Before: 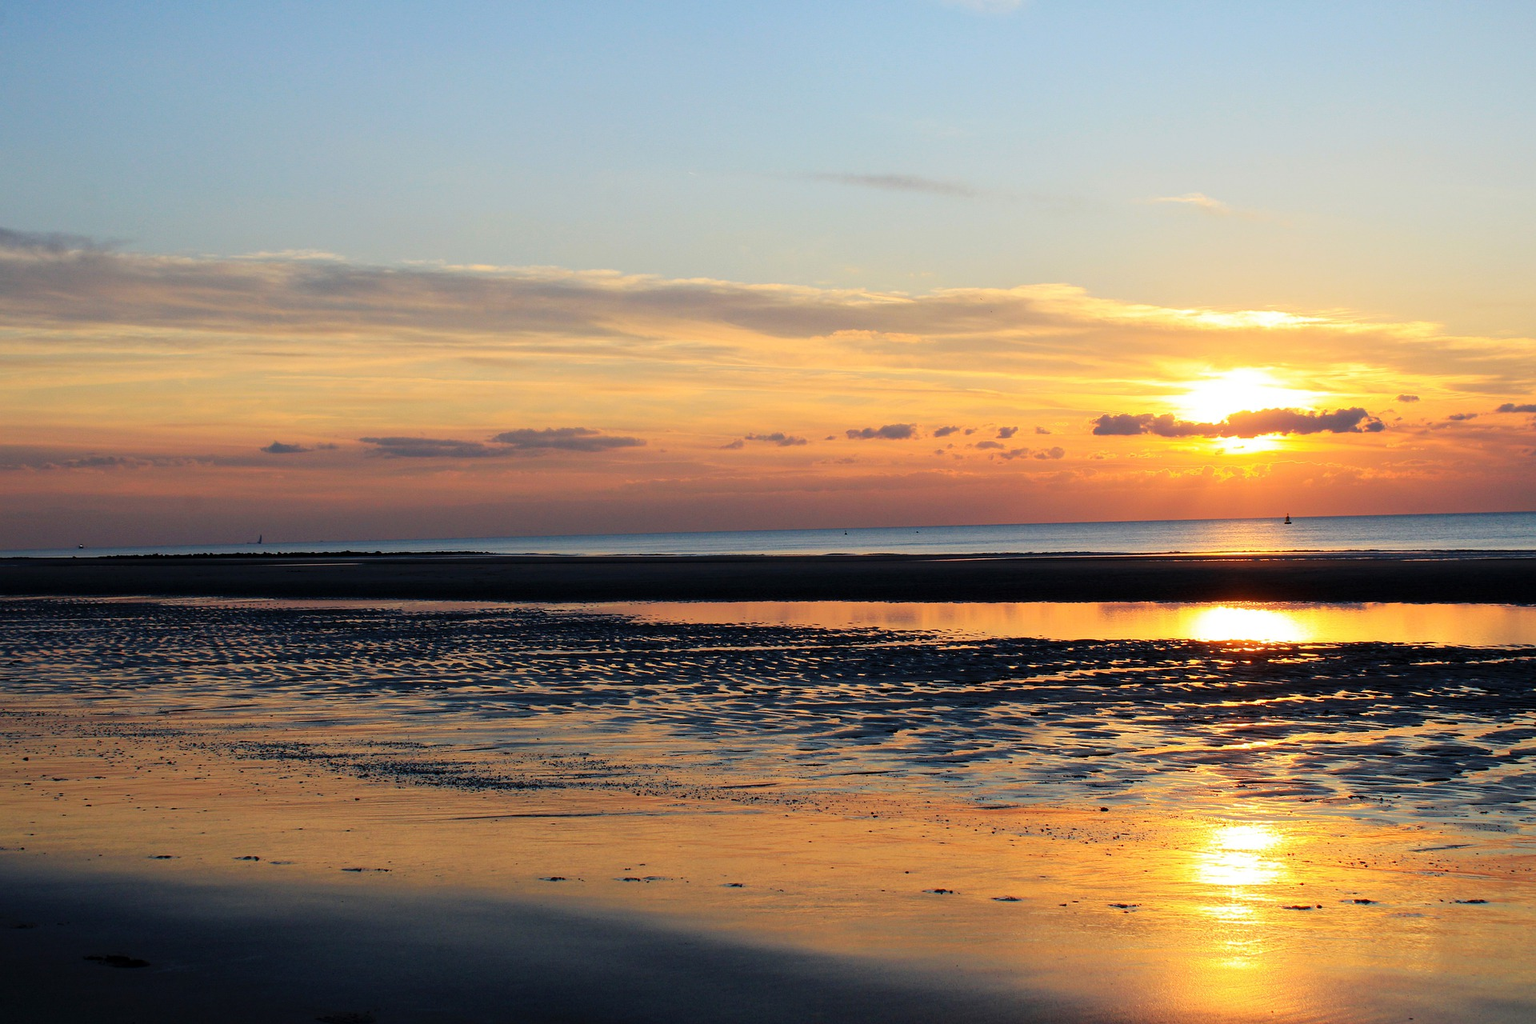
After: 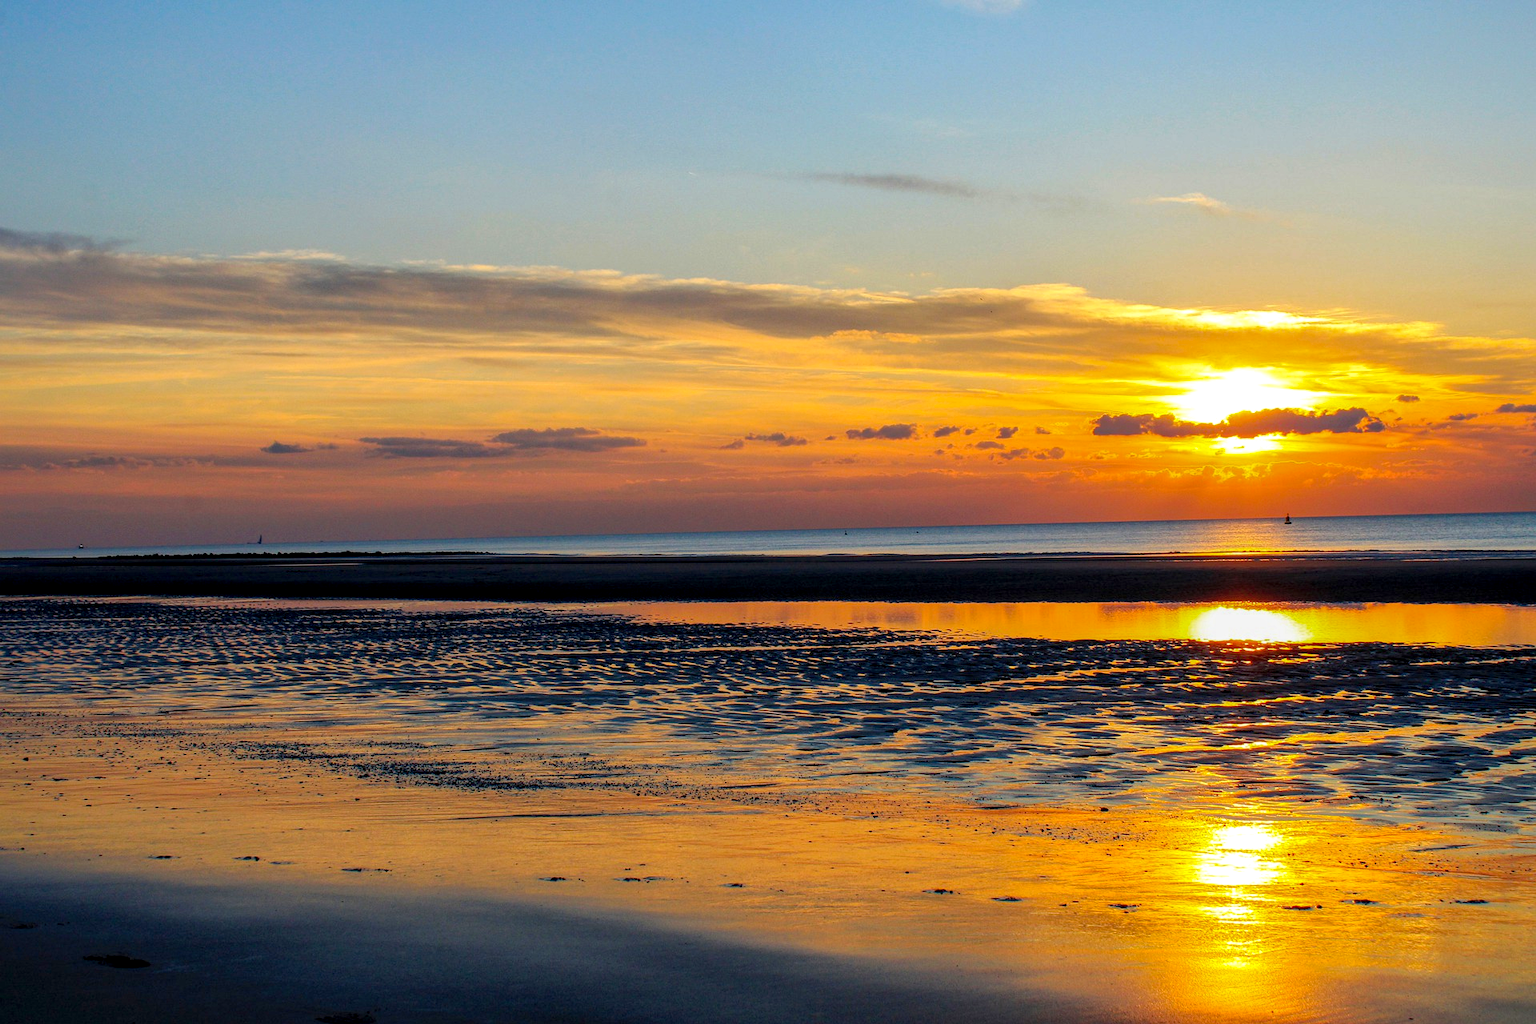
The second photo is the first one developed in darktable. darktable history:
local contrast: highlights 61%, detail 143%, midtone range 0.428
shadows and highlights: on, module defaults
color balance rgb: perceptual saturation grading › global saturation 20%, global vibrance 20%
